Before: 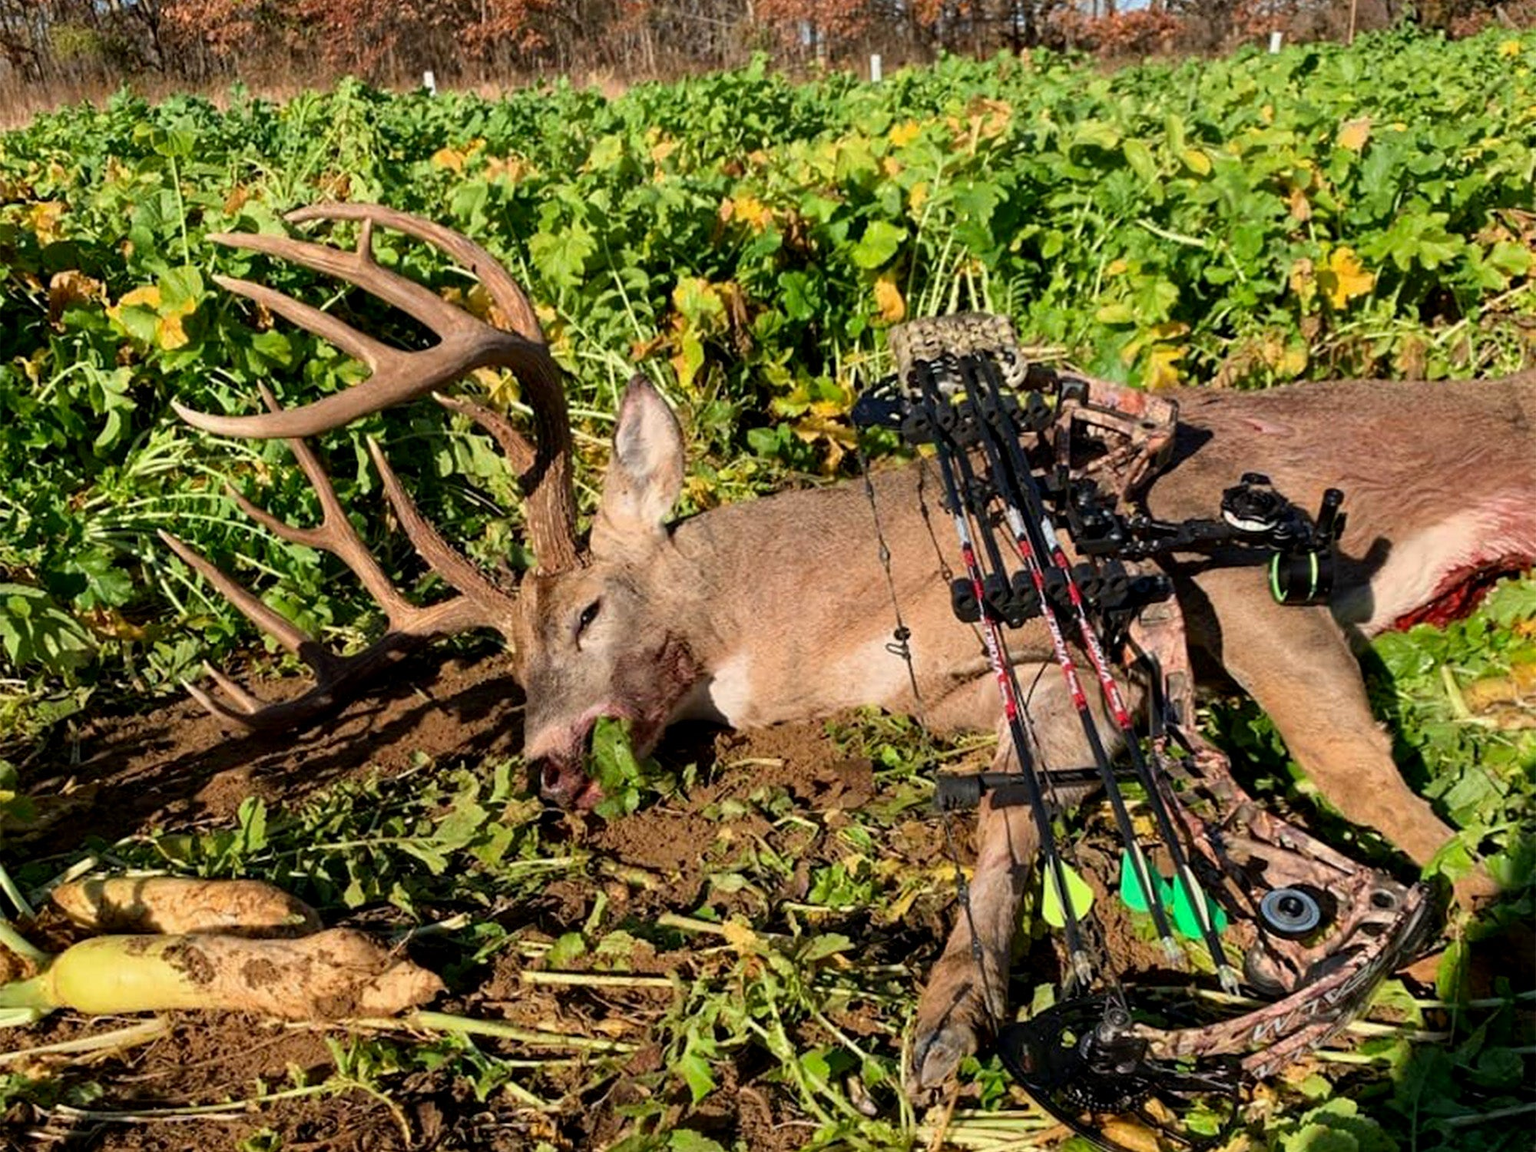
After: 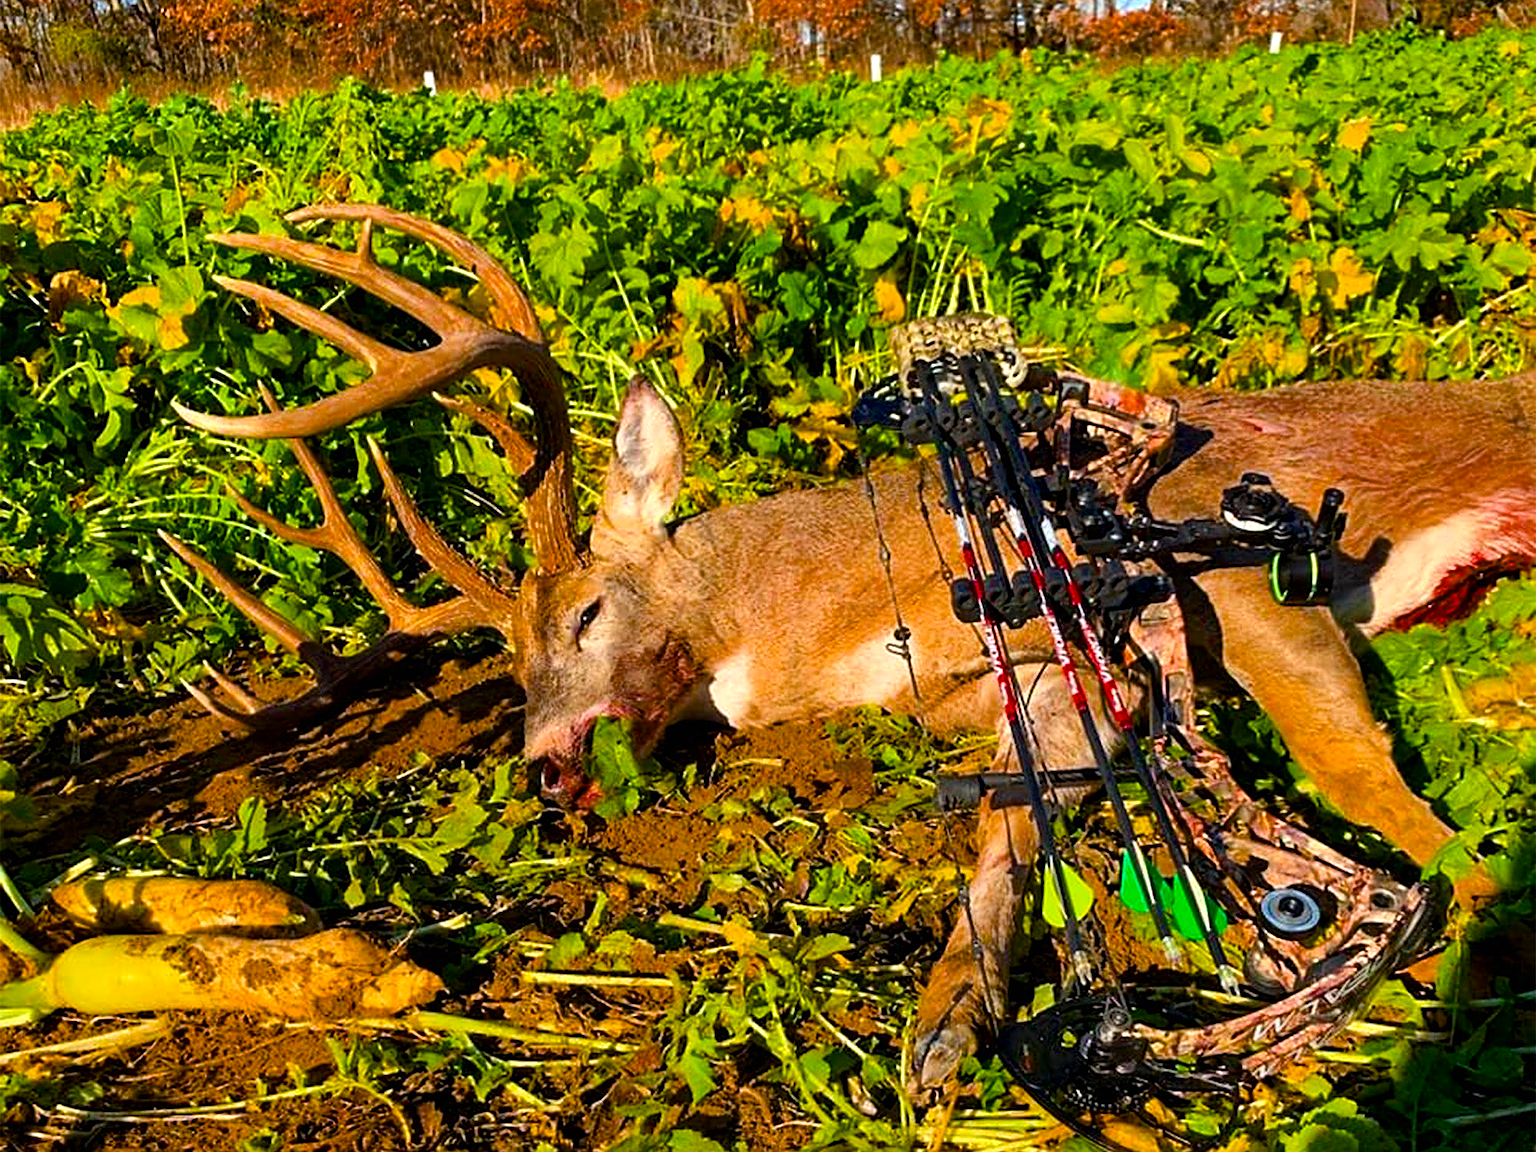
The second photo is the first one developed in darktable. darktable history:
sharpen: on, module defaults
color balance rgb: linear chroma grading › global chroma 14.874%, perceptual saturation grading › global saturation 30.475%, global vibrance 16.12%, saturation formula JzAzBz (2021)
exposure: black level correction 0, exposure 0.499 EV, compensate highlight preservation false
